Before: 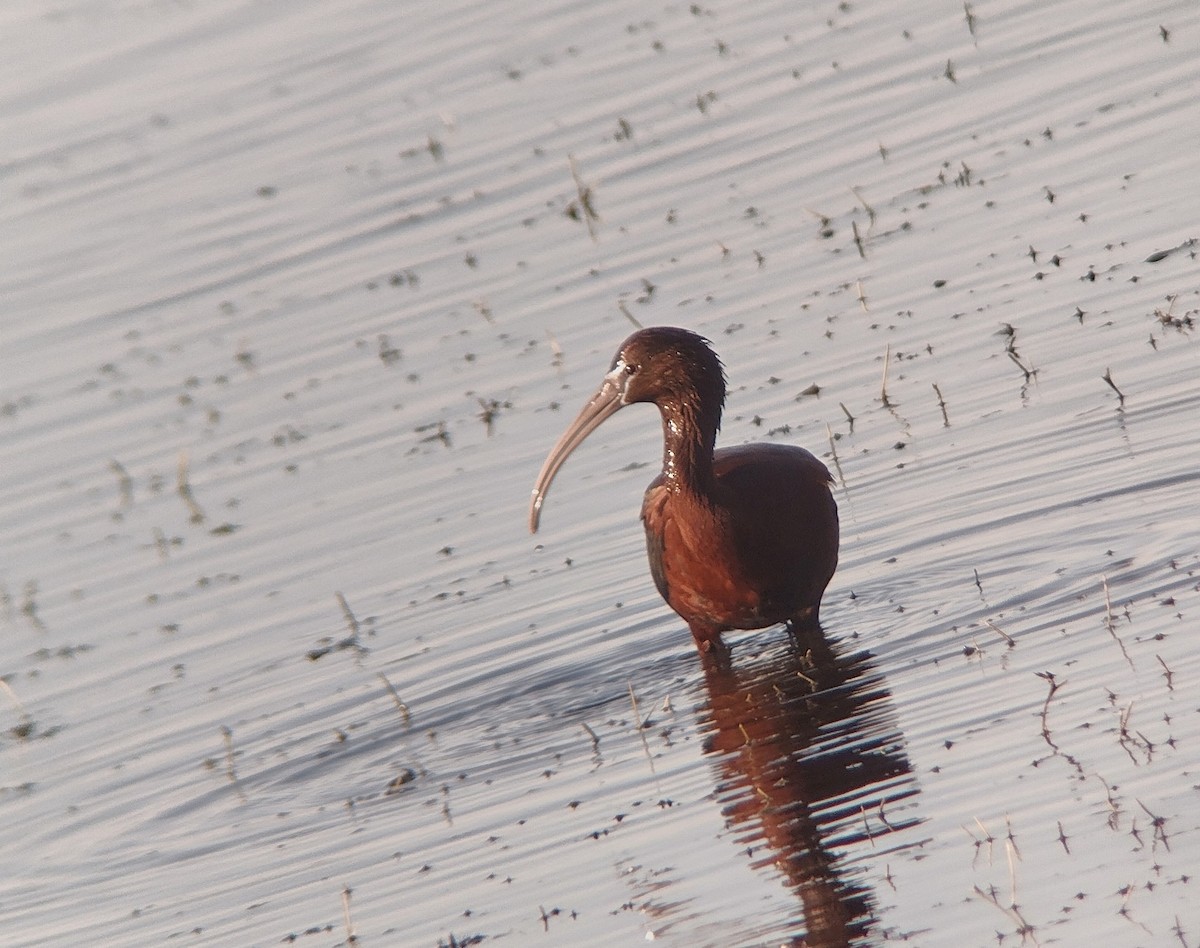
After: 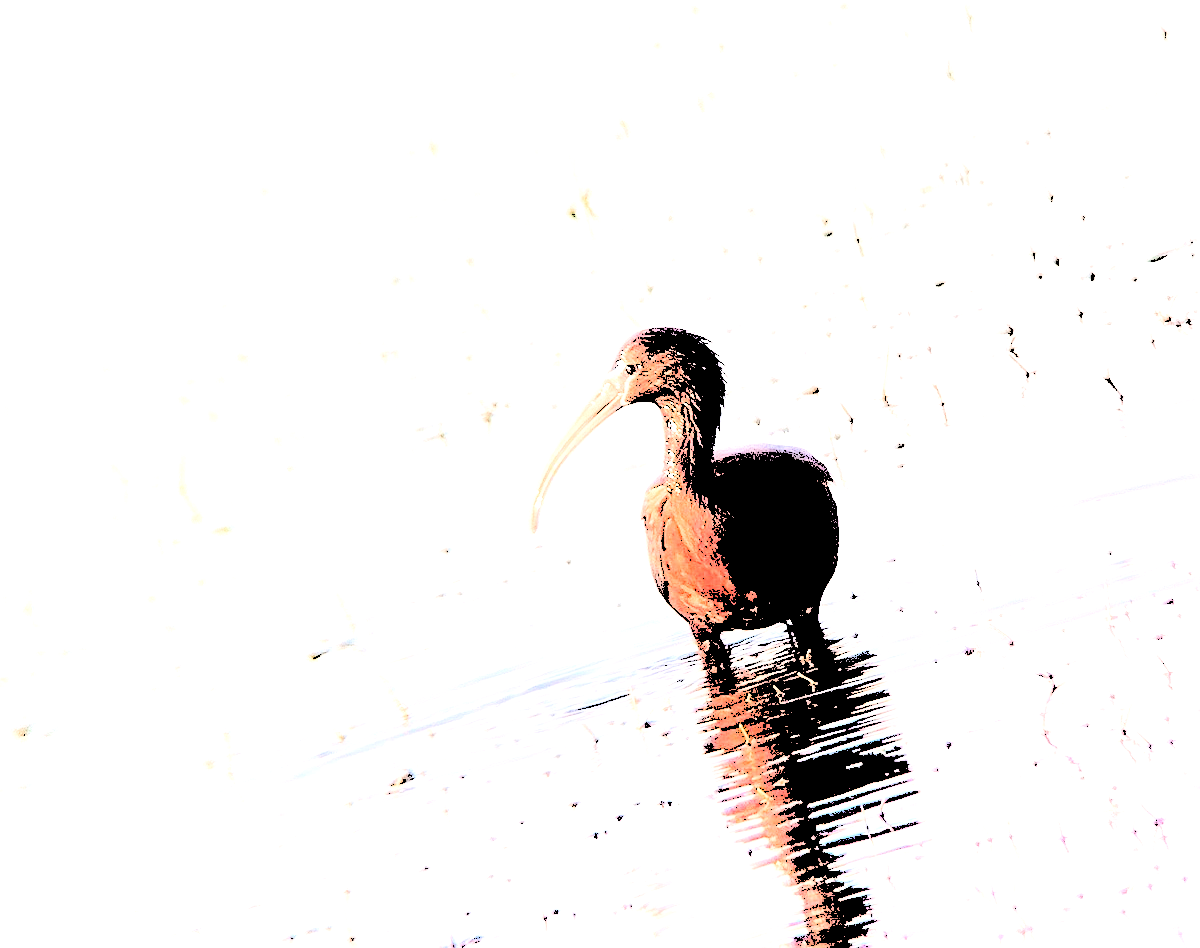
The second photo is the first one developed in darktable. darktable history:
levels: levels [0.246, 0.246, 0.506]
sharpen: on, module defaults
